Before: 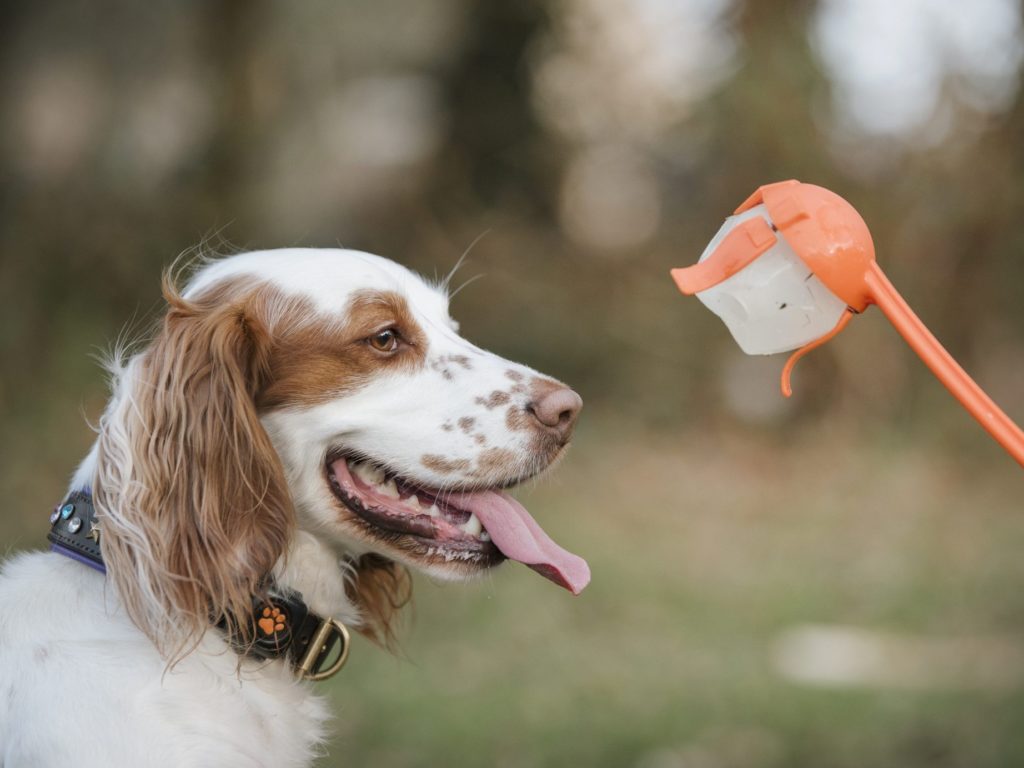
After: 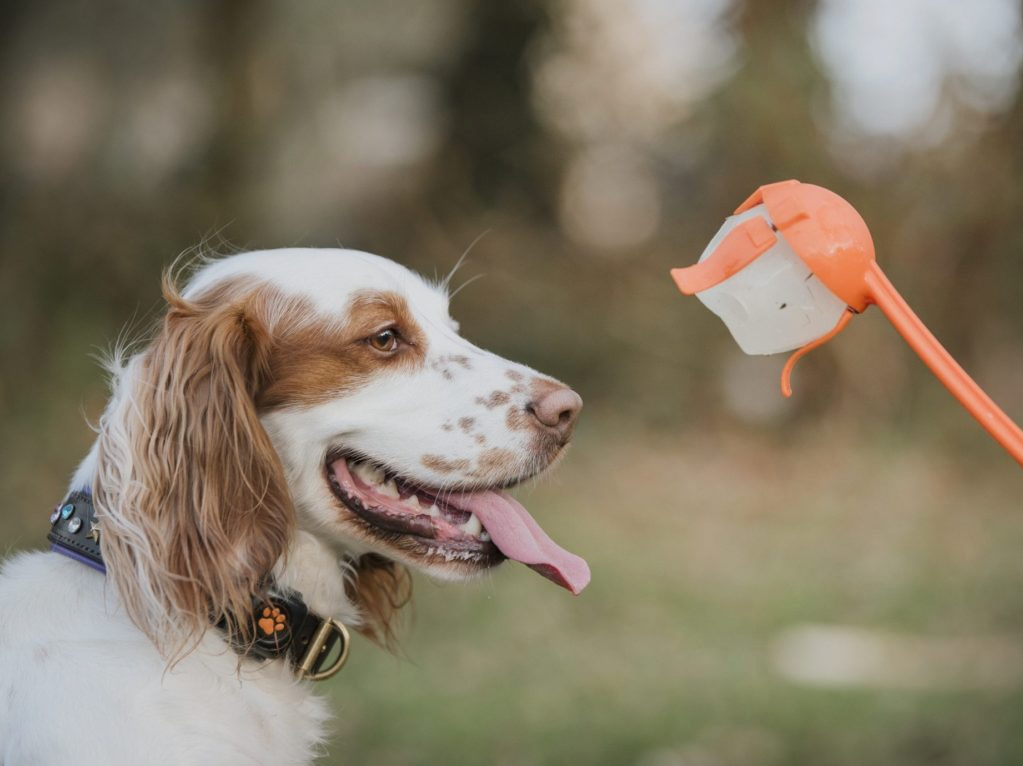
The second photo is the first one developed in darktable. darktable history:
crop: top 0.109%, bottom 0.129%
tone equalizer: -8 EV -0.002 EV, -7 EV 0.004 EV, -6 EV -0.039 EV, -5 EV 0.021 EV, -4 EV -0.019 EV, -3 EV 0.041 EV, -2 EV -0.054 EV, -1 EV -0.319 EV, +0 EV -0.593 EV, edges refinement/feathering 500, mask exposure compensation -1.57 EV, preserve details no
